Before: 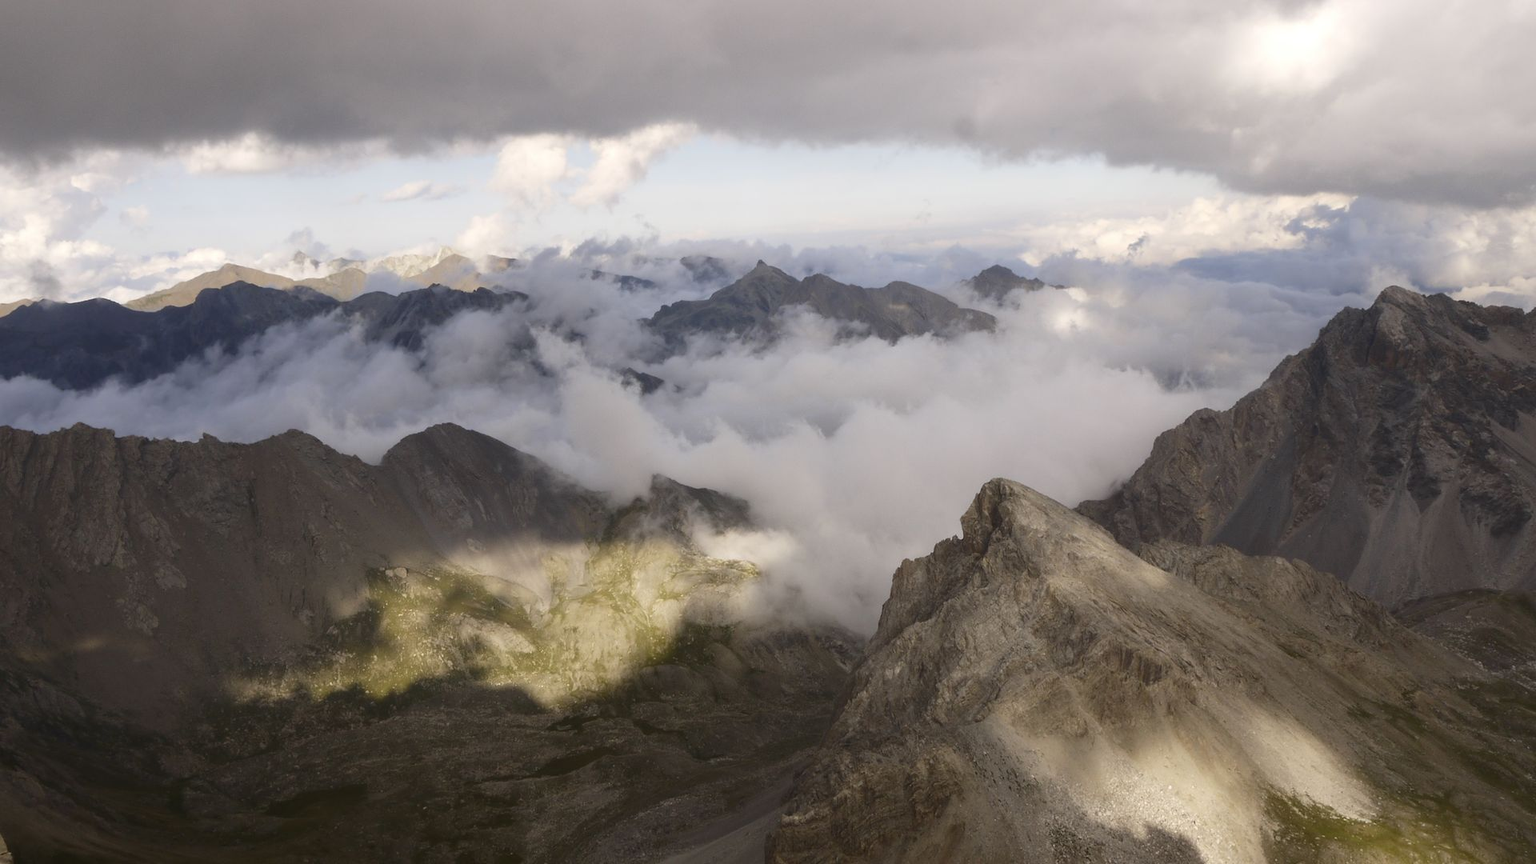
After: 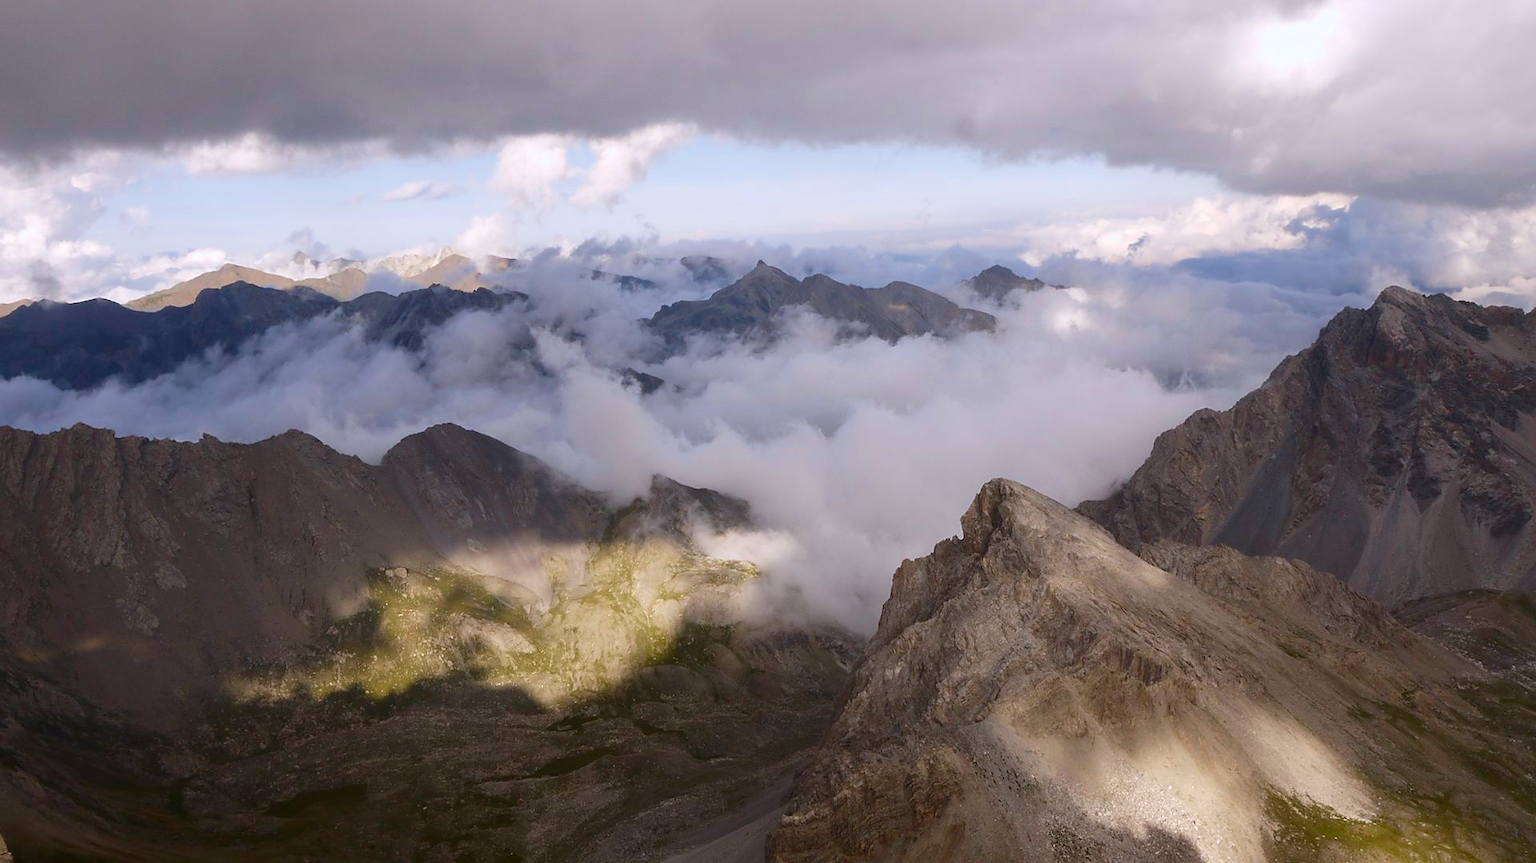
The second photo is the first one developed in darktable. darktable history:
color calibration: illuminant as shot in camera, x 0.358, y 0.373, temperature 4628.91 K
color zones: curves: ch0 [(0, 0.613) (0.01, 0.613) (0.245, 0.448) (0.498, 0.529) (0.642, 0.665) (0.879, 0.777) (0.99, 0.613)]; ch1 [(0, 0) (0.143, 0) (0.286, 0) (0.429, 0) (0.571, 0) (0.714, 0) (0.857, 0)], mix -121.96%
crop: bottom 0.071%
sharpen: radius 1.864, amount 0.398, threshold 1.271
